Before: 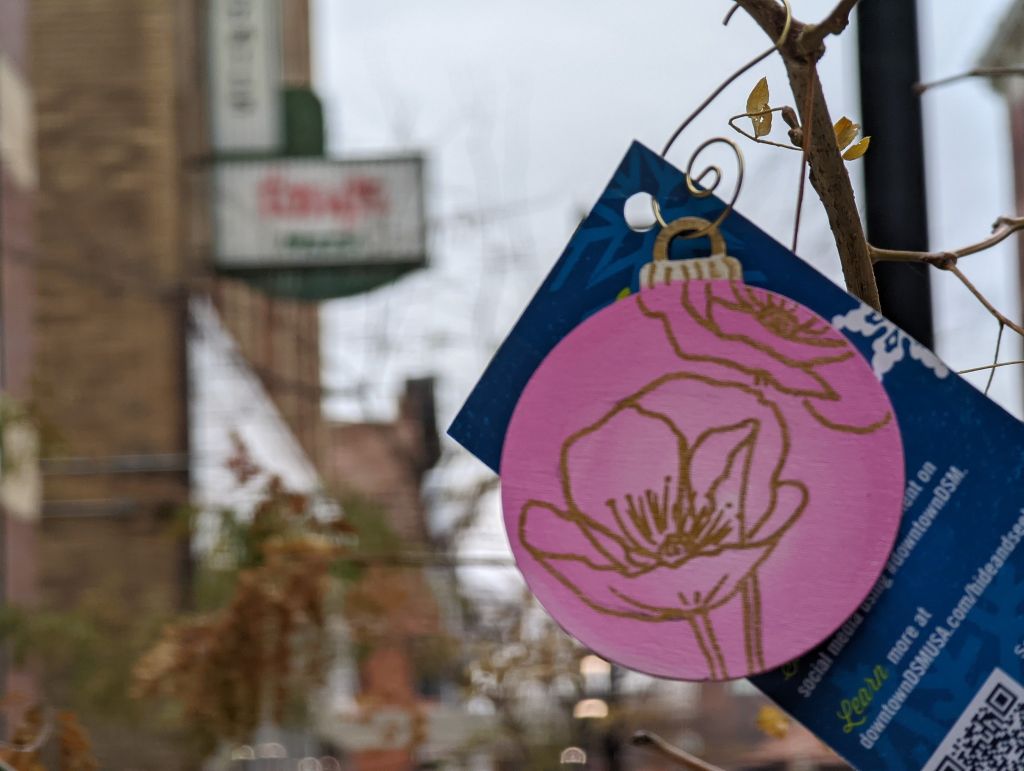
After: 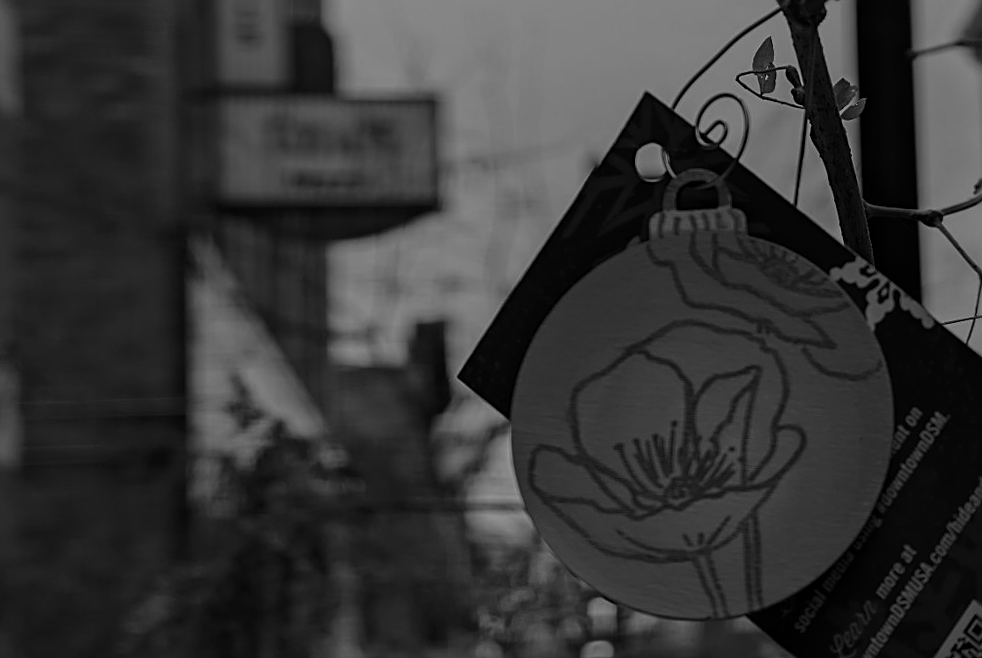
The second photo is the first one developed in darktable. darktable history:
crop: left 1.964%, top 3.251%, right 1.122%, bottom 4.933%
sharpen: on, module defaults
exposure: exposure -2.002 EV, compensate highlight preservation false
rotate and perspective: rotation 0.679°, lens shift (horizontal) 0.136, crop left 0.009, crop right 0.991, crop top 0.078, crop bottom 0.95
color balance rgb: linear chroma grading › global chroma 15%, perceptual saturation grading › global saturation 30%
monochrome: on, module defaults
tone equalizer: -8 EV -0.417 EV, -7 EV -0.389 EV, -6 EV -0.333 EV, -5 EV -0.222 EV, -3 EV 0.222 EV, -2 EV 0.333 EV, -1 EV 0.389 EV, +0 EV 0.417 EV, edges refinement/feathering 500, mask exposure compensation -1.57 EV, preserve details no
